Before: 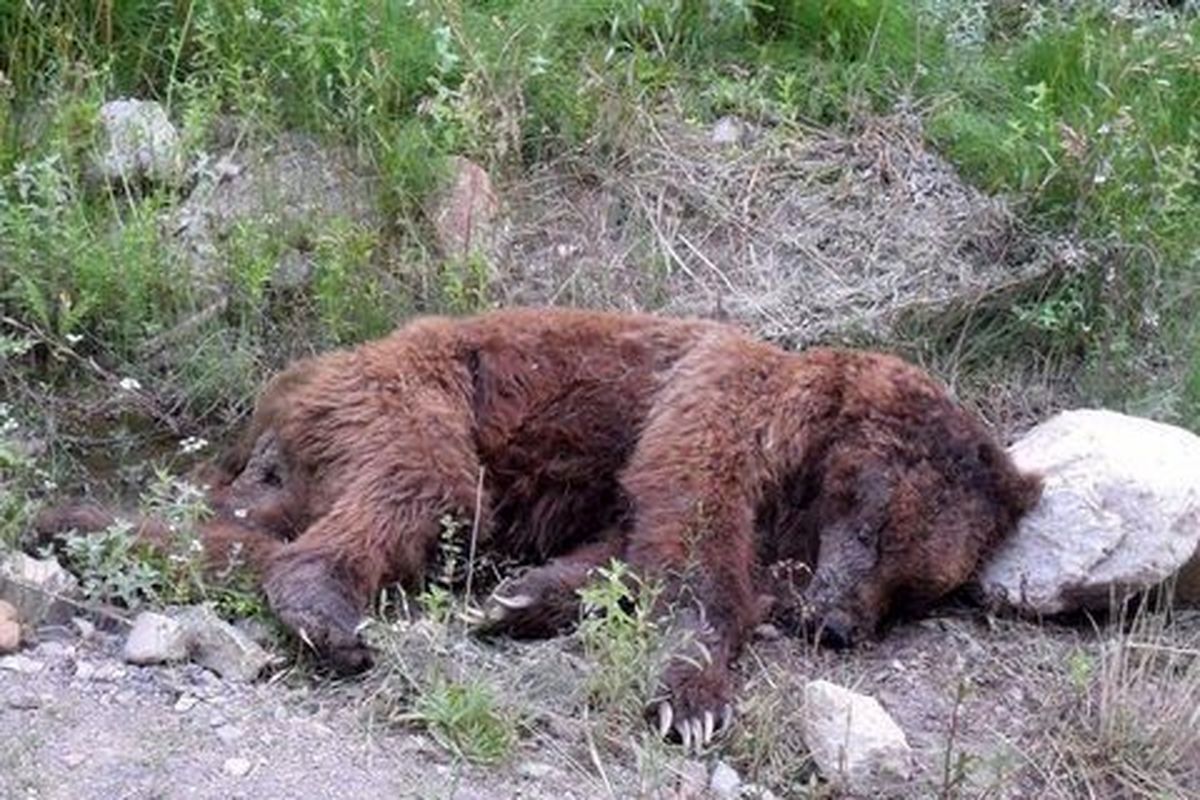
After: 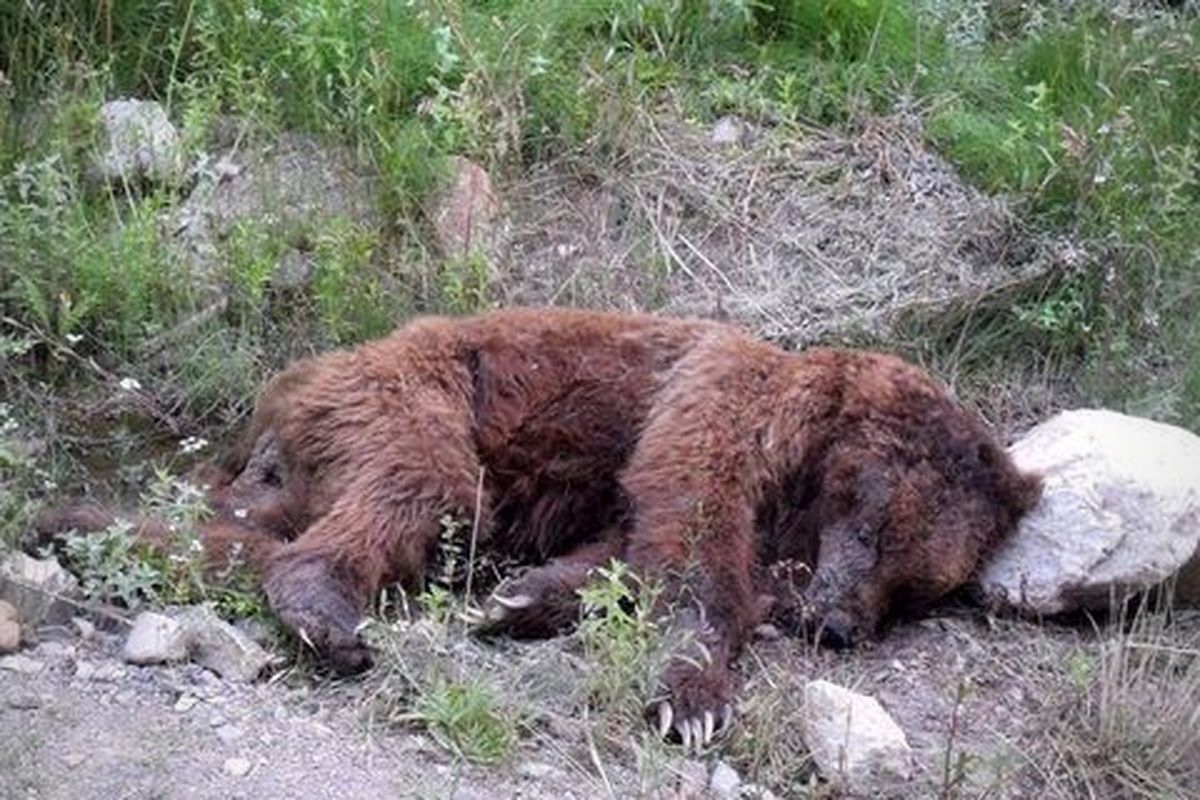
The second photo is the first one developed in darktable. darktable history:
vignetting: fall-off radius 60.93%
